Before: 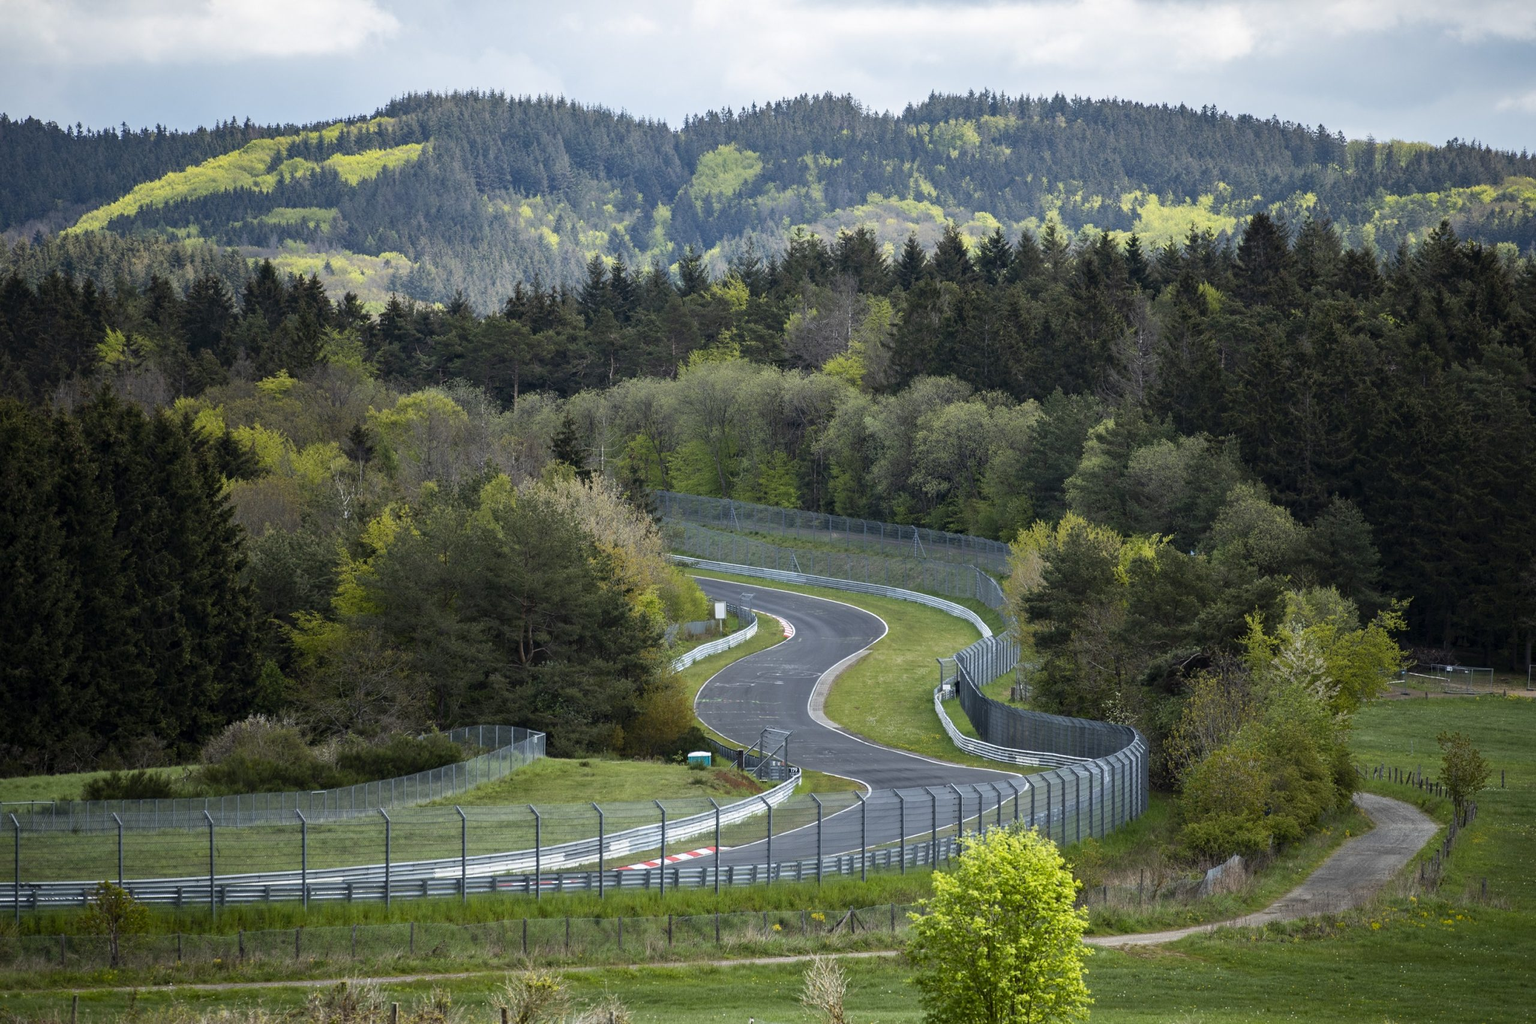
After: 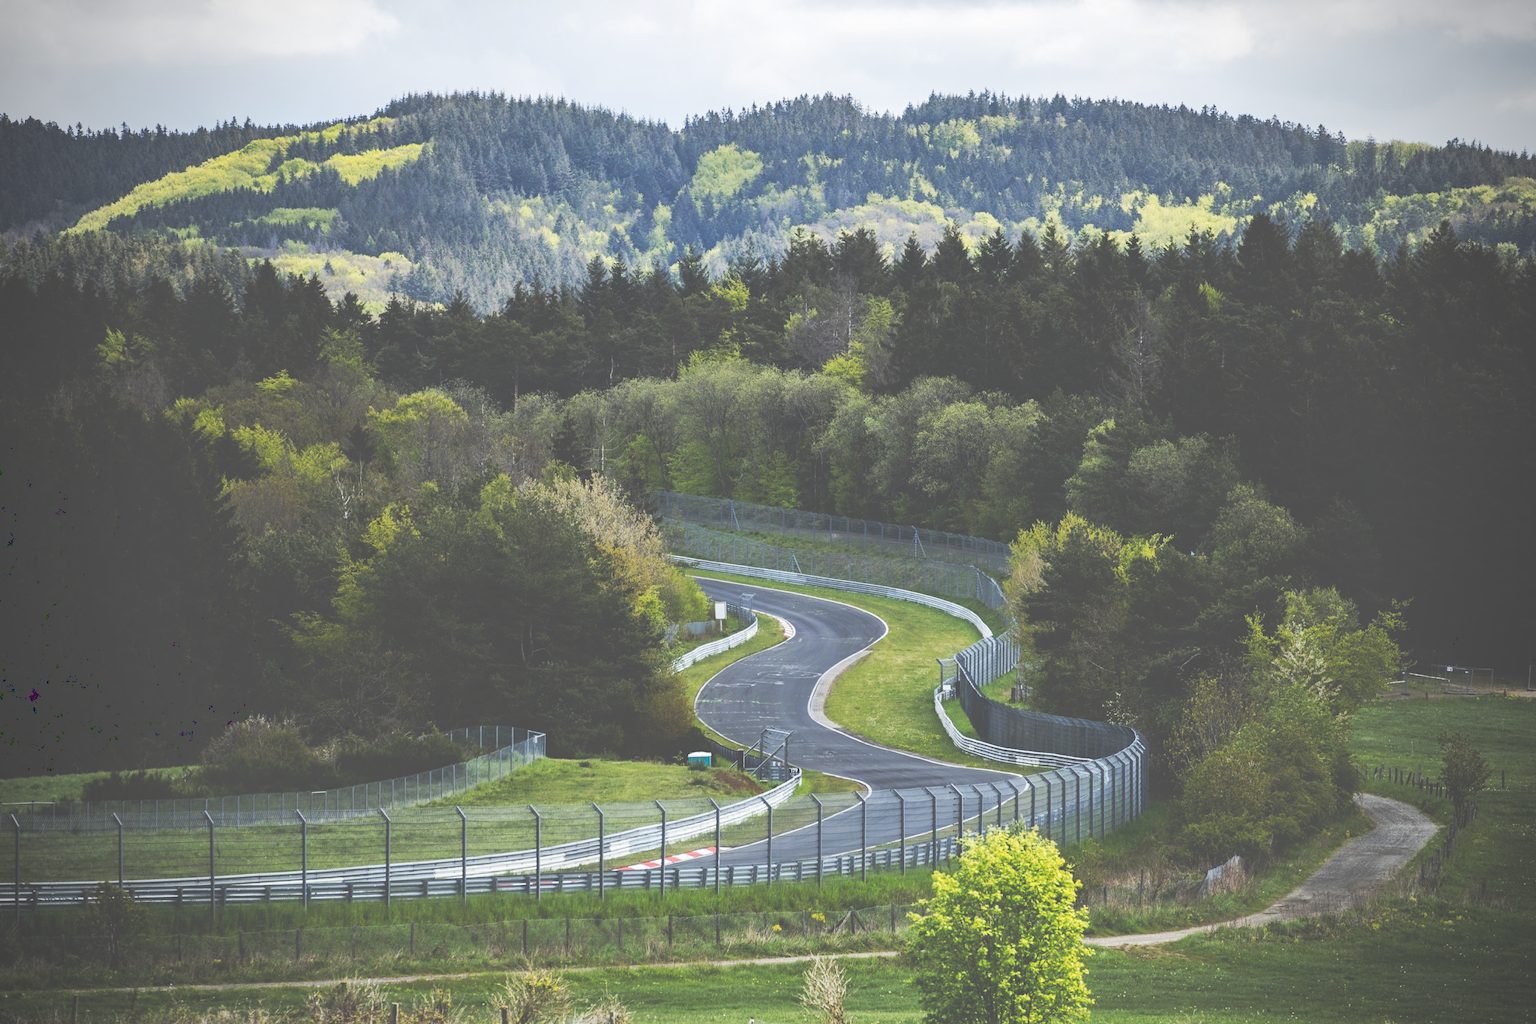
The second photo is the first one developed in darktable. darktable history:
tone curve: curves: ch0 [(0, 0) (0.003, 0.334) (0.011, 0.338) (0.025, 0.338) (0.044, 0.338) (0.069, 0.339) (0.1, 0.342) (0.136, 0.343) (0.177, 0.349) (0.224, 0.36) (0.277, 0.385) (0.335, 0.42) (0.399, 0.465) (0.468, 0.535) (0.543, 0.632) (0.623, 0.73) (0.709, 0.814) (0.801, 0.879) (0.898, 0.935) (1, 1)], preserve colors none
vignetting: fall-off radius 45.33%
